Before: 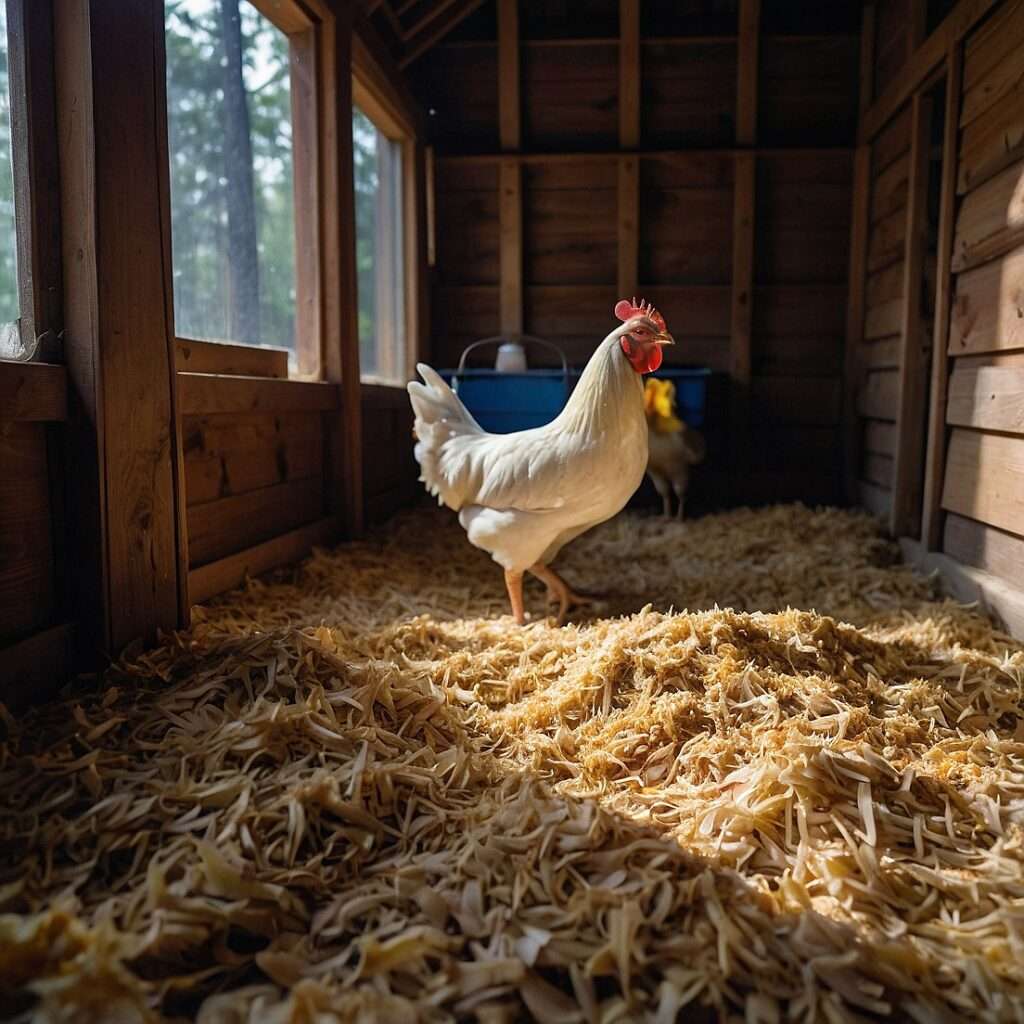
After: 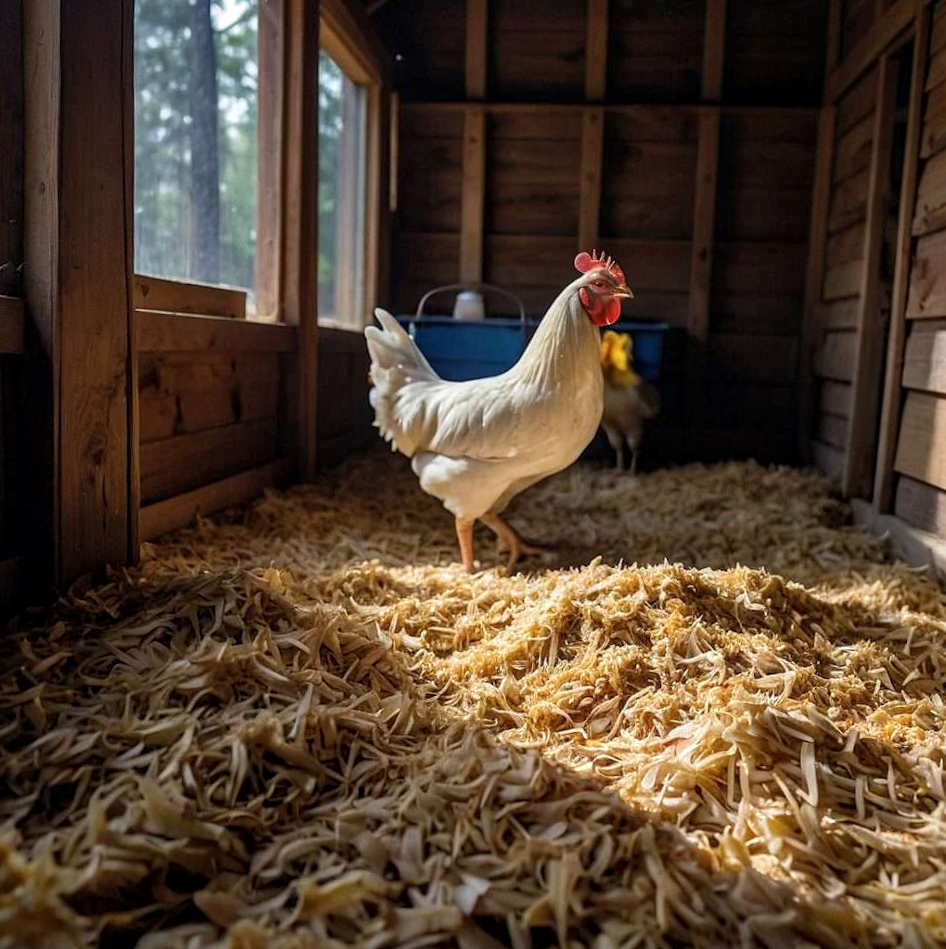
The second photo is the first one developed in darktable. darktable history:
tone equalizer: edges refinement/feathering 500, mask exposure compensation -1.57 EV, preserve details no
crop and rotate: angle -1.94°, left 3.163%, top 3.653%, right 1.347%, bottom 0.522%
local contrast: on, module defaults
